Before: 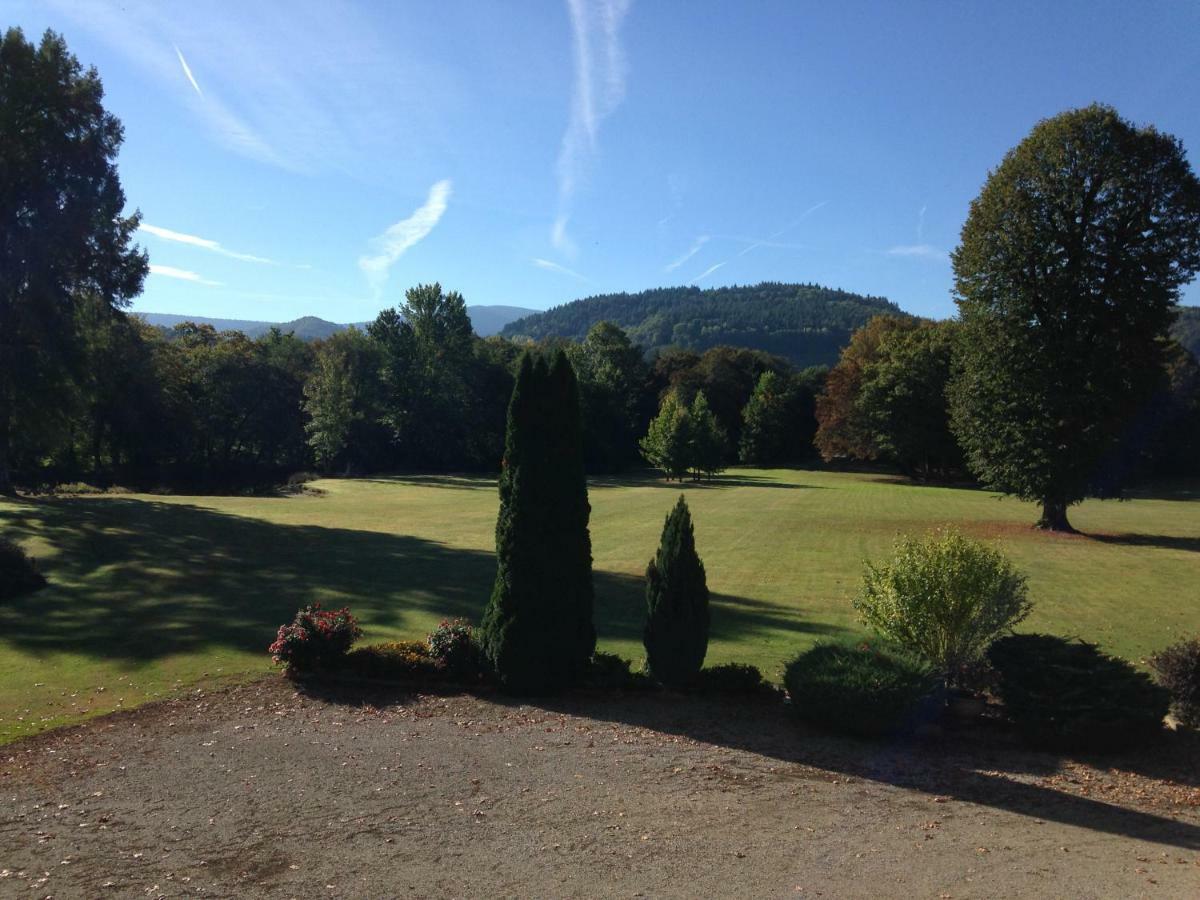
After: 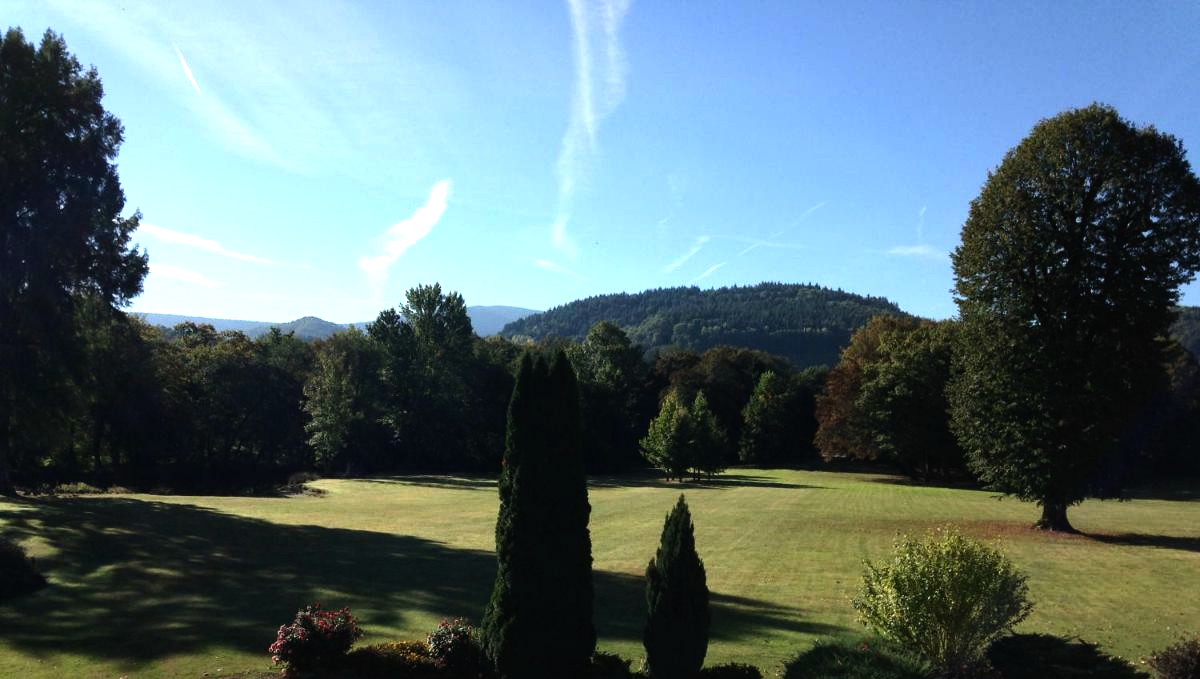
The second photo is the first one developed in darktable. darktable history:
crop: bottom 24.539%
tone equalizer: -8 EV -0.781 EV, -7 EV -0.726 EV, -6 EV -0.583 EV, -5 EV -0.389 EV, -3 EV 0.383 EV, -2 EV 0.6 EV, -1 EV 0.682 EV, +0 EV 0.777 EV, edges refinement/feathering 500, mask exposure compensation -1.57 EV, preserve details no
